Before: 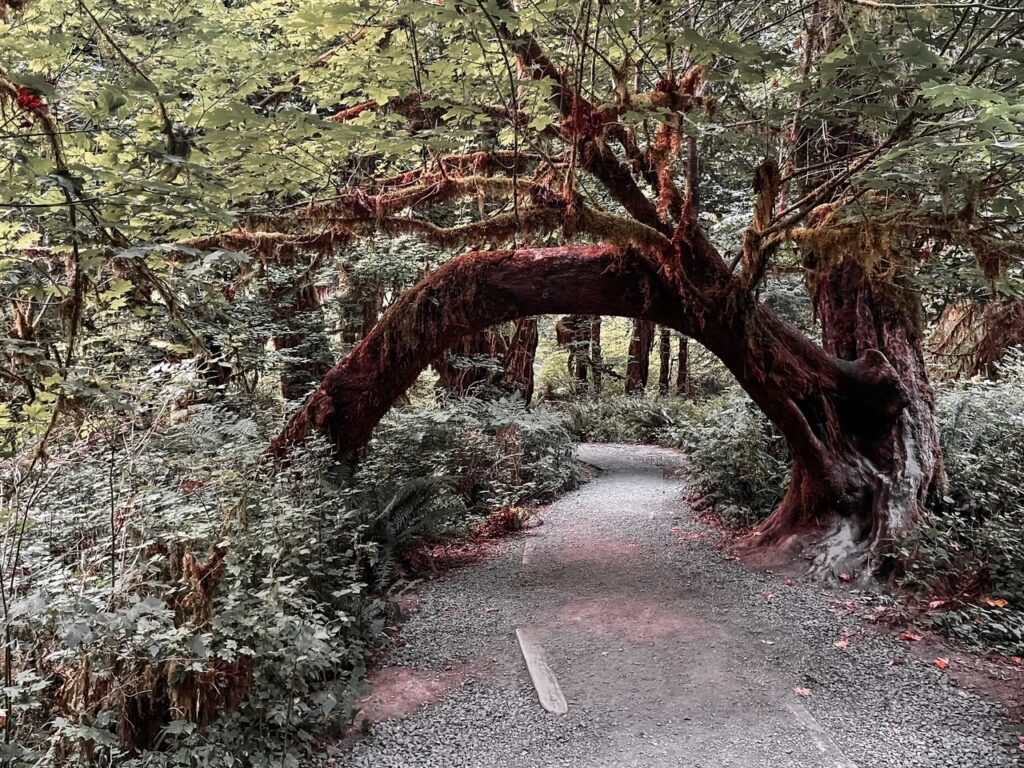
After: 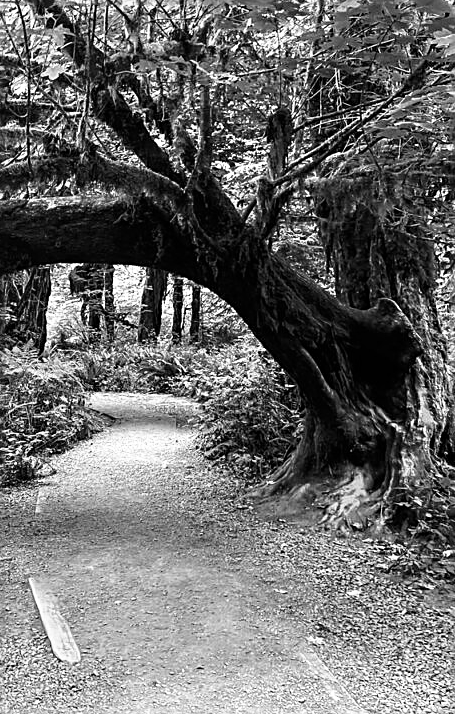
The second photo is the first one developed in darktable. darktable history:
shadows and highlights: shadows -70, highlights 35, soften with gaussian
tone curve: curves: ch0 [(0, 0) (0.389, 0.458) (0.745, 0.82) (0.849, 0.917) (0.919, 0.969) (1, 1)]; ch1 [(0, 0) (0.437, 0.404) (0.5, 0.5) (0.529, 0.55) (0.58, 0.6) (0.616, 0.649) (1, 1)]; ch2 [(0, 0) (0.442, 0.428) (0.5, 0.5) (0.525, 0.543) (0.585, 0.62) (1, 1)], color space Lab, independent channels, preserve colors none
monochrome: on, module defaults
sharpen: on, module defaults
color balance rgb: hue shift 180°, global vibrance 50%, contrast 0.32%
color balance: gamma [0.9, 0.988, 0.975, 1.025], gain [1.05, 1, 1, 1]
crop: left 47.628%, top 6.643%, right 7.874%
exposure: exposure 0.3 EV, compensate highlight preservation false
